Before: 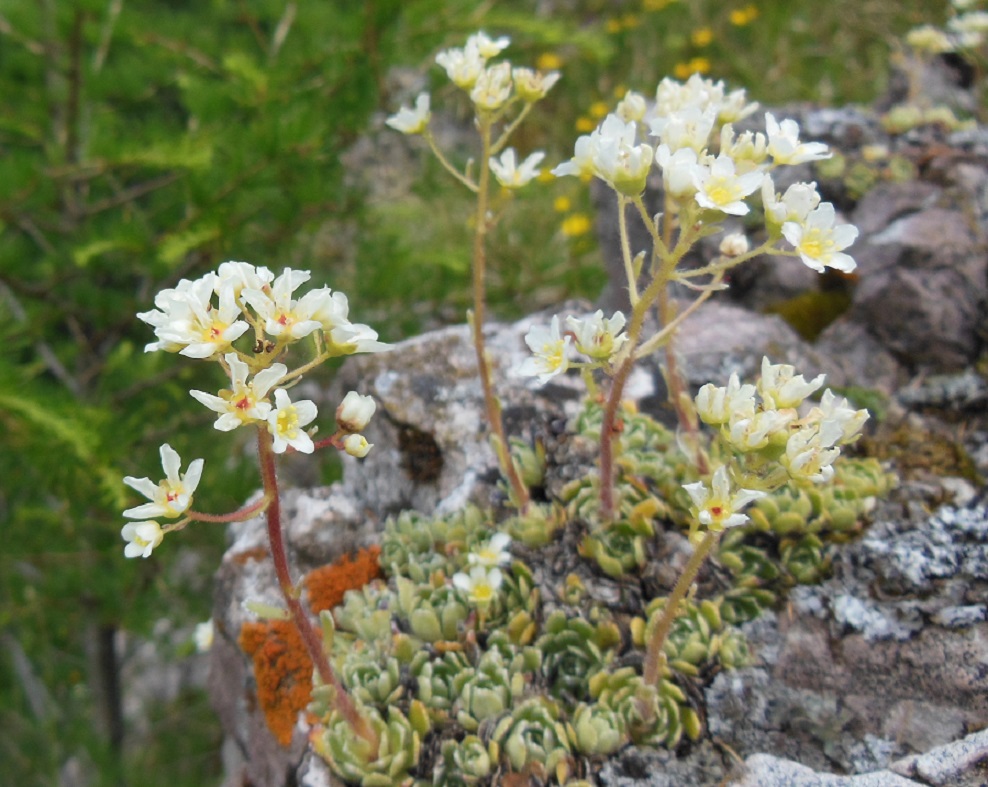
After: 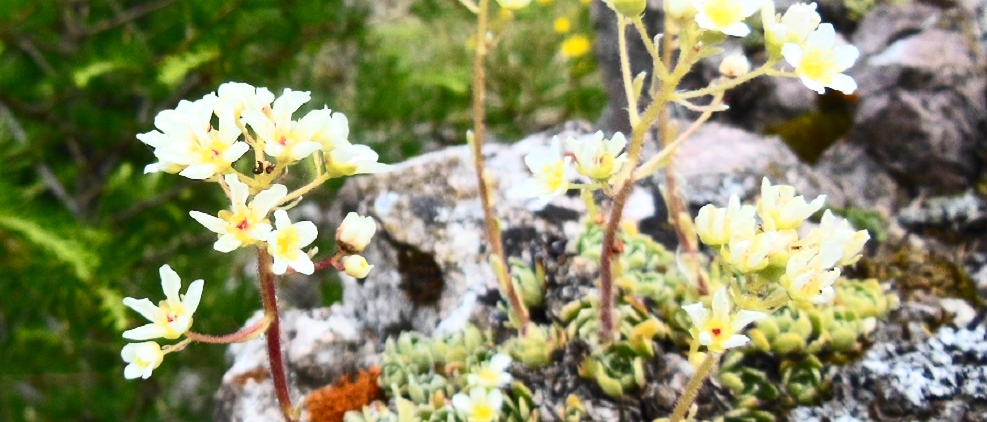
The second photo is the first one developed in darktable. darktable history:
contrast brightness saturation: contrast 0.409, brightness 0.099, saturation 0.205
exposure: exposure 0.213 EV, compensate highlight preservation false
crop and rotate: top 22.811%, bottom 23.486%
